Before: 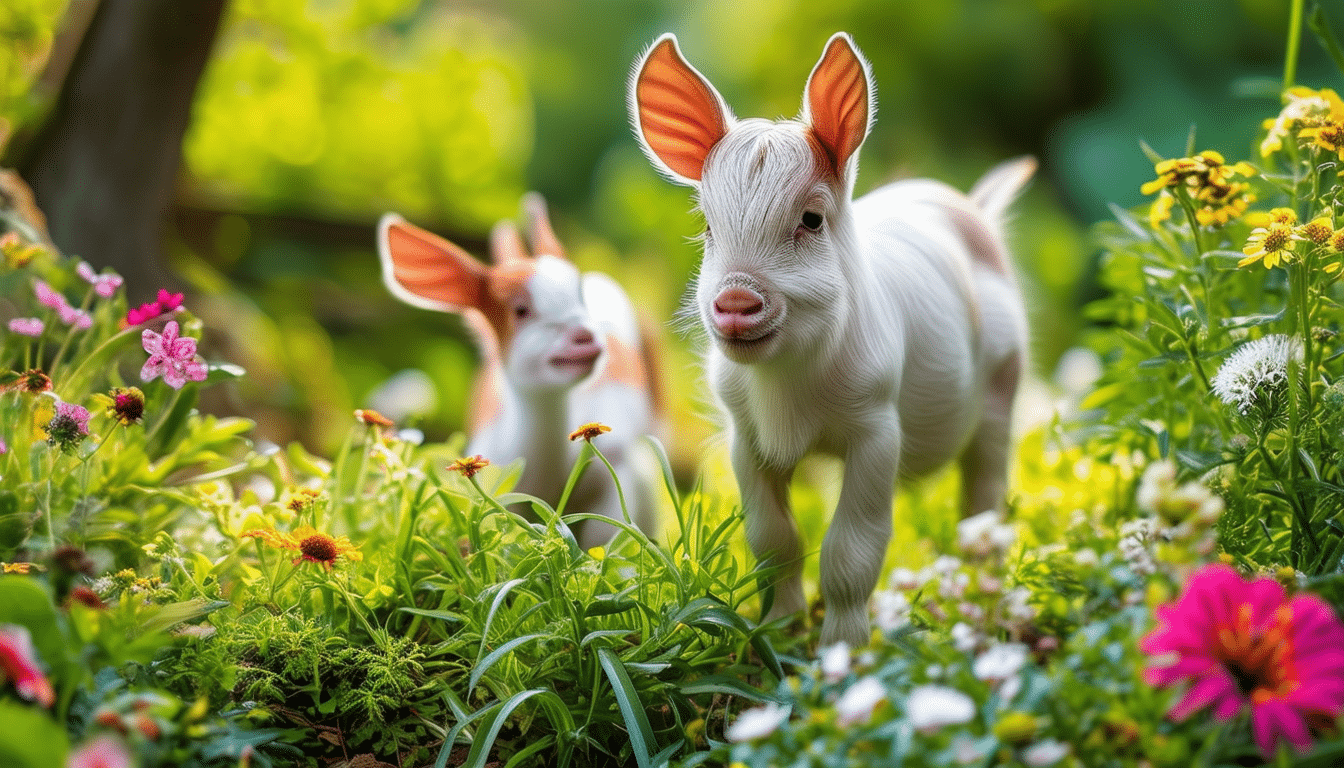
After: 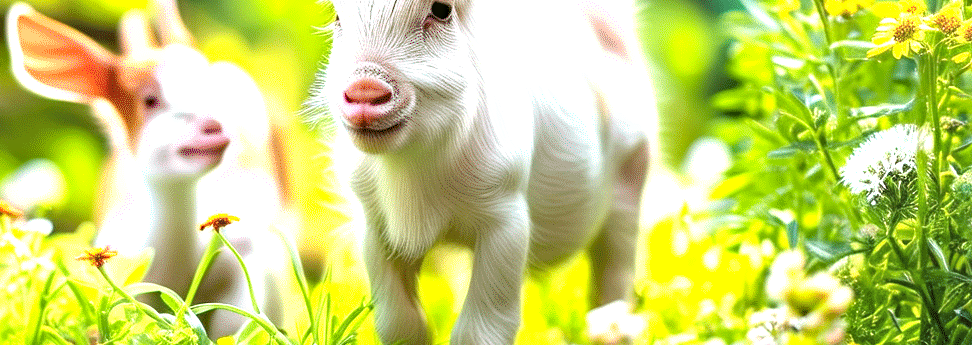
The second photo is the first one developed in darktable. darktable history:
local contrast: mode bilateral grid, contrast 99, coarseness 100, detail 90%, midtone range 0.2
exposure: black level correction 0, exposure 1.2 EV, compensate highlight preservation false
levels: levels [0, 0.476, 0.951]
crop and rotate: left 27.653%, top 27.383%, bottom 27.615%
haze removal: adaptive false
